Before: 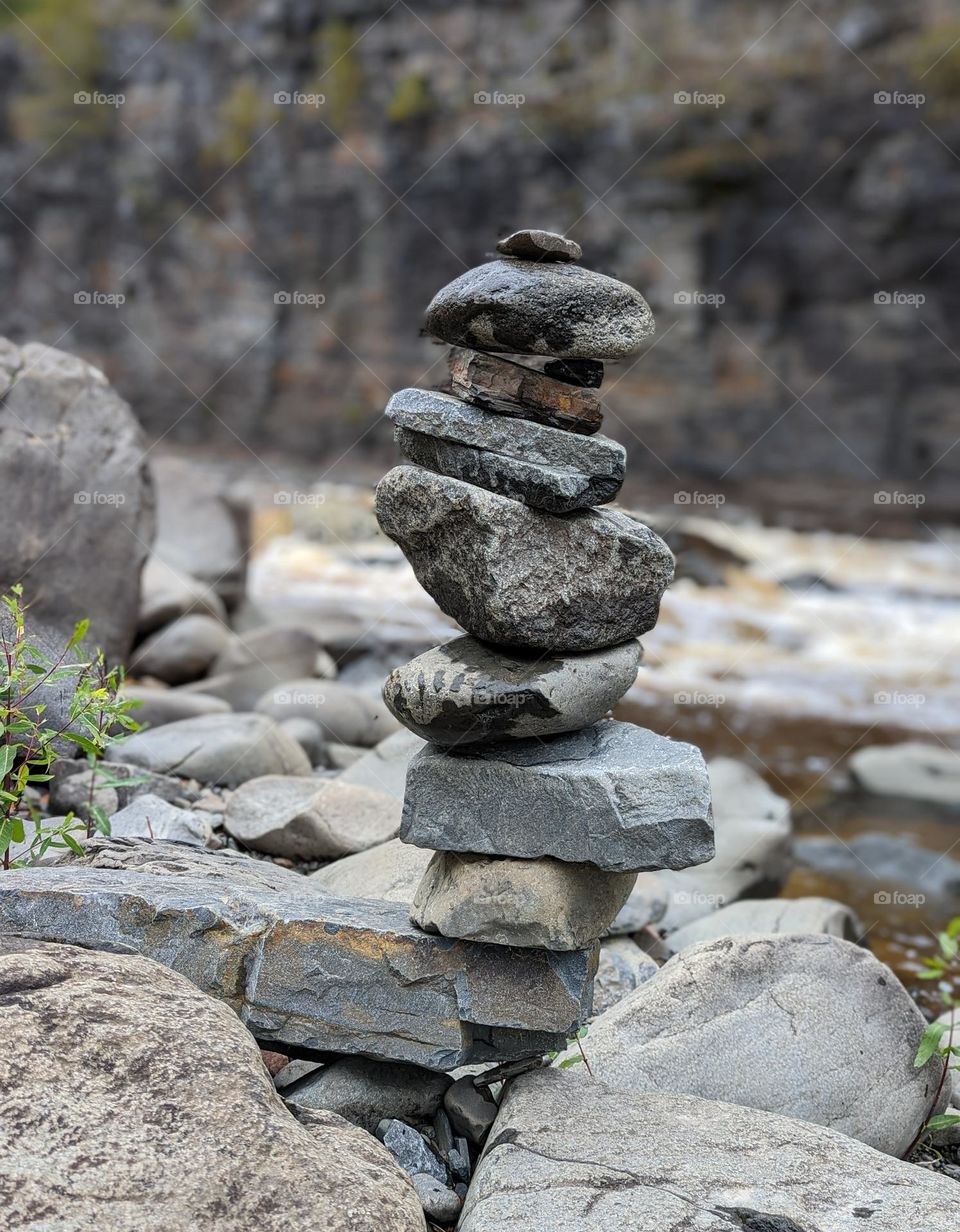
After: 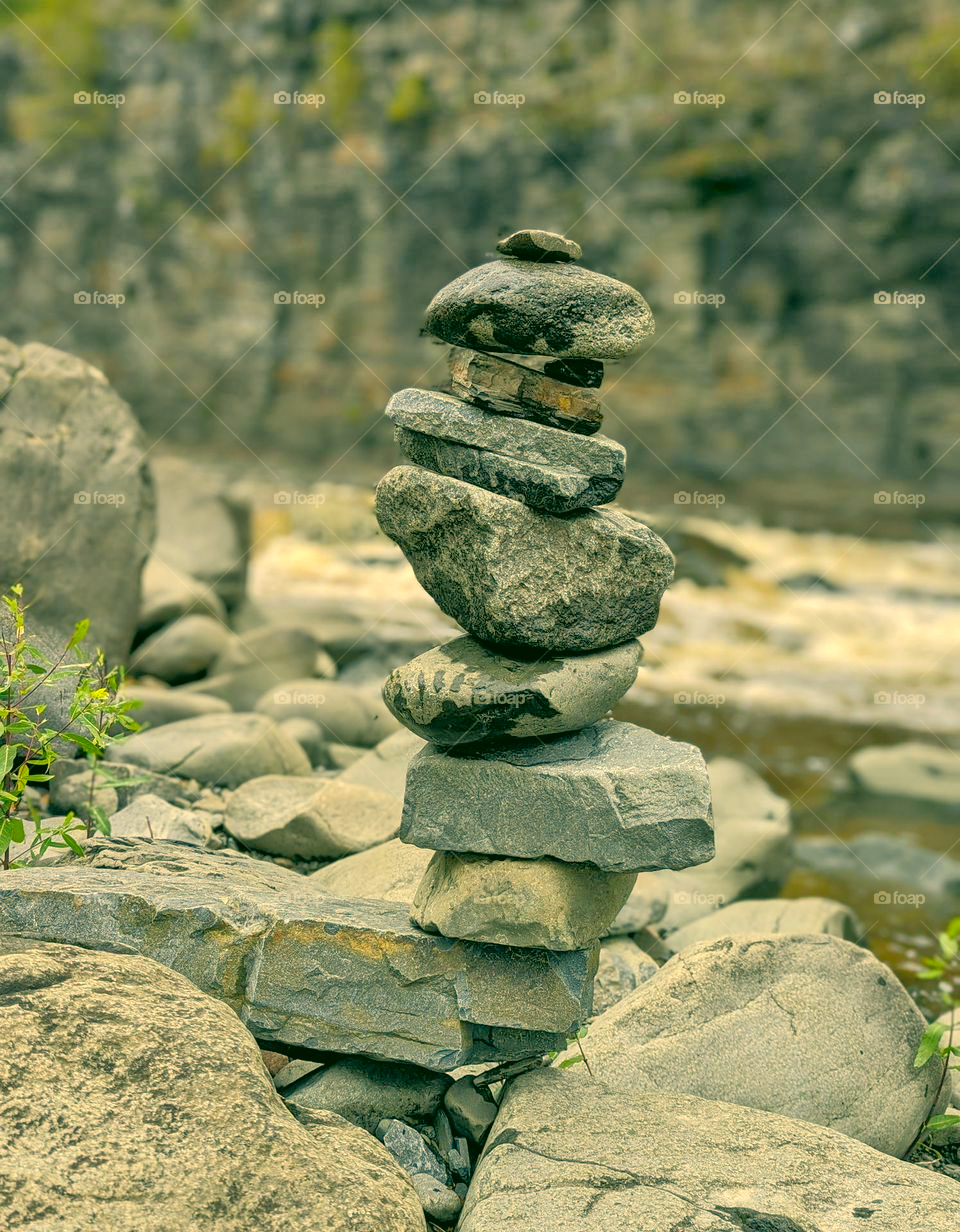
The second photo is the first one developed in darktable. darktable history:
color correction: highlights a* 5.71, highlights b* 33.66, shadows a* -25.59, shadows b* 4.02
tone equalizer: -7 EV 0.153 EV, -6 EV 0.585 EV, -5 EV 1.12 EV, -4 EV 1.35 EV, -3 EV 1.17 EV, -2 EV 0.6 EV, -1 EV 0.164 EV
